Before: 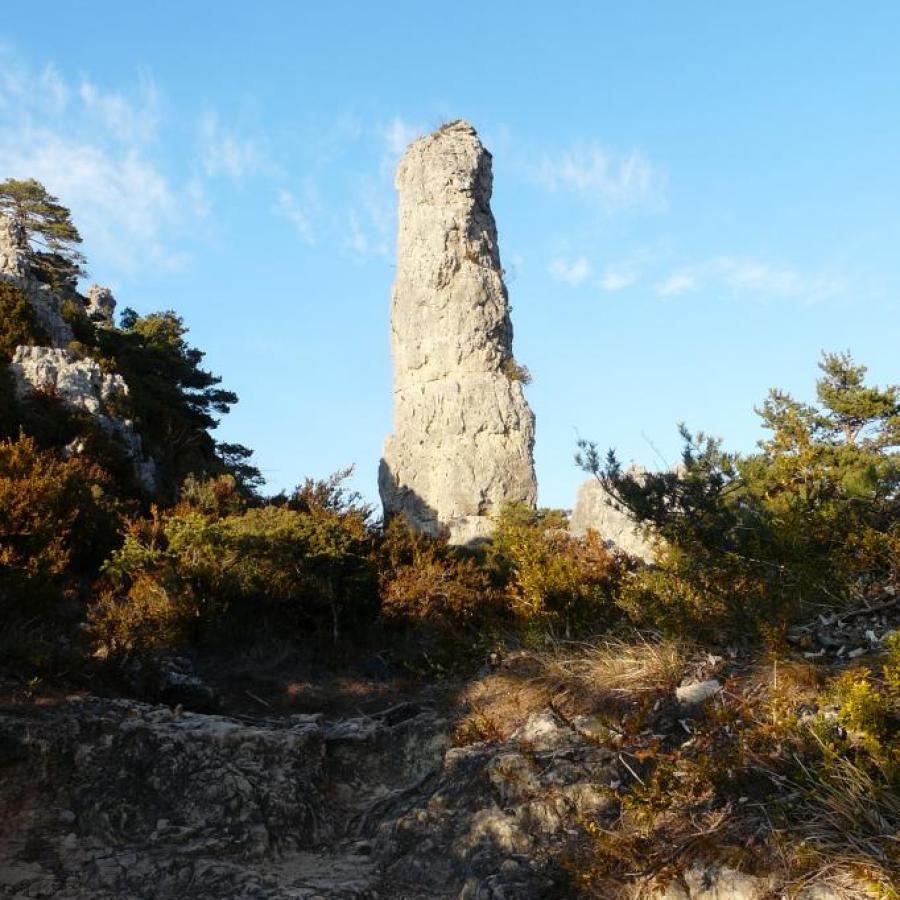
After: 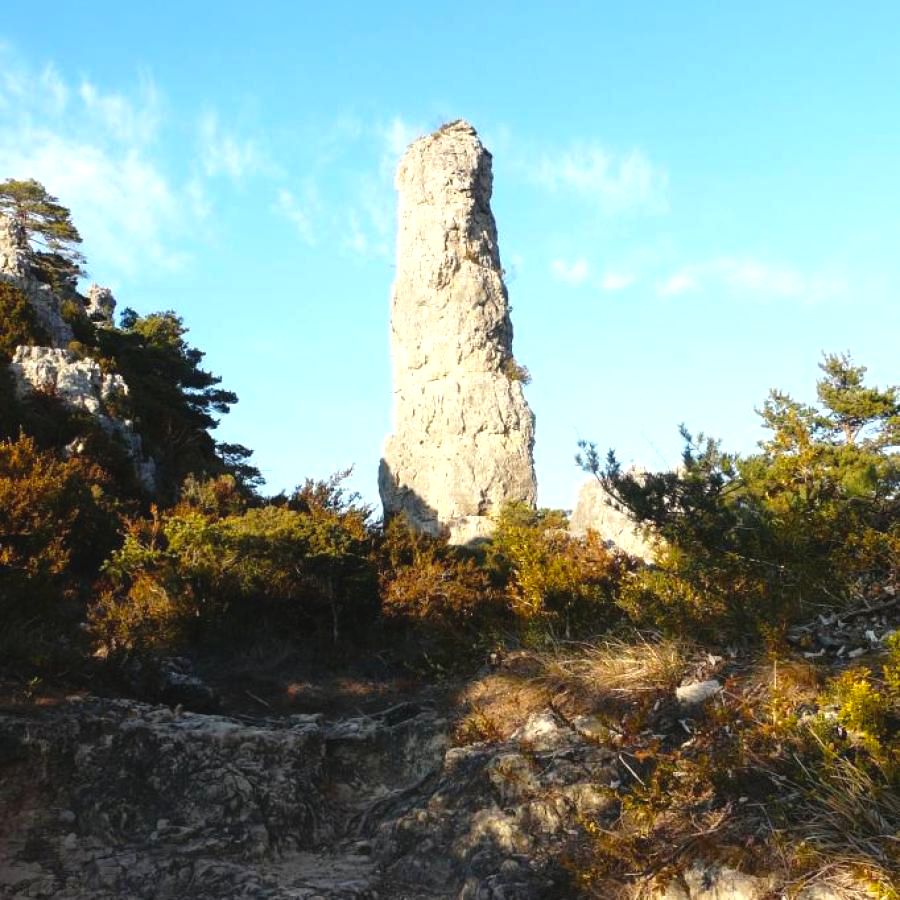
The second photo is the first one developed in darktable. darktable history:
exposure: black level correction 0.001, exposure 0.017 EV, compensate highlight preservation false
color balance rgb: global offset › luminance 0.502%, linear chroma grading › global chroma 6.728%, perceptual saturation grading › global saturation 0.212%, perceptual brilliance grading › global brilliance 10.932%
